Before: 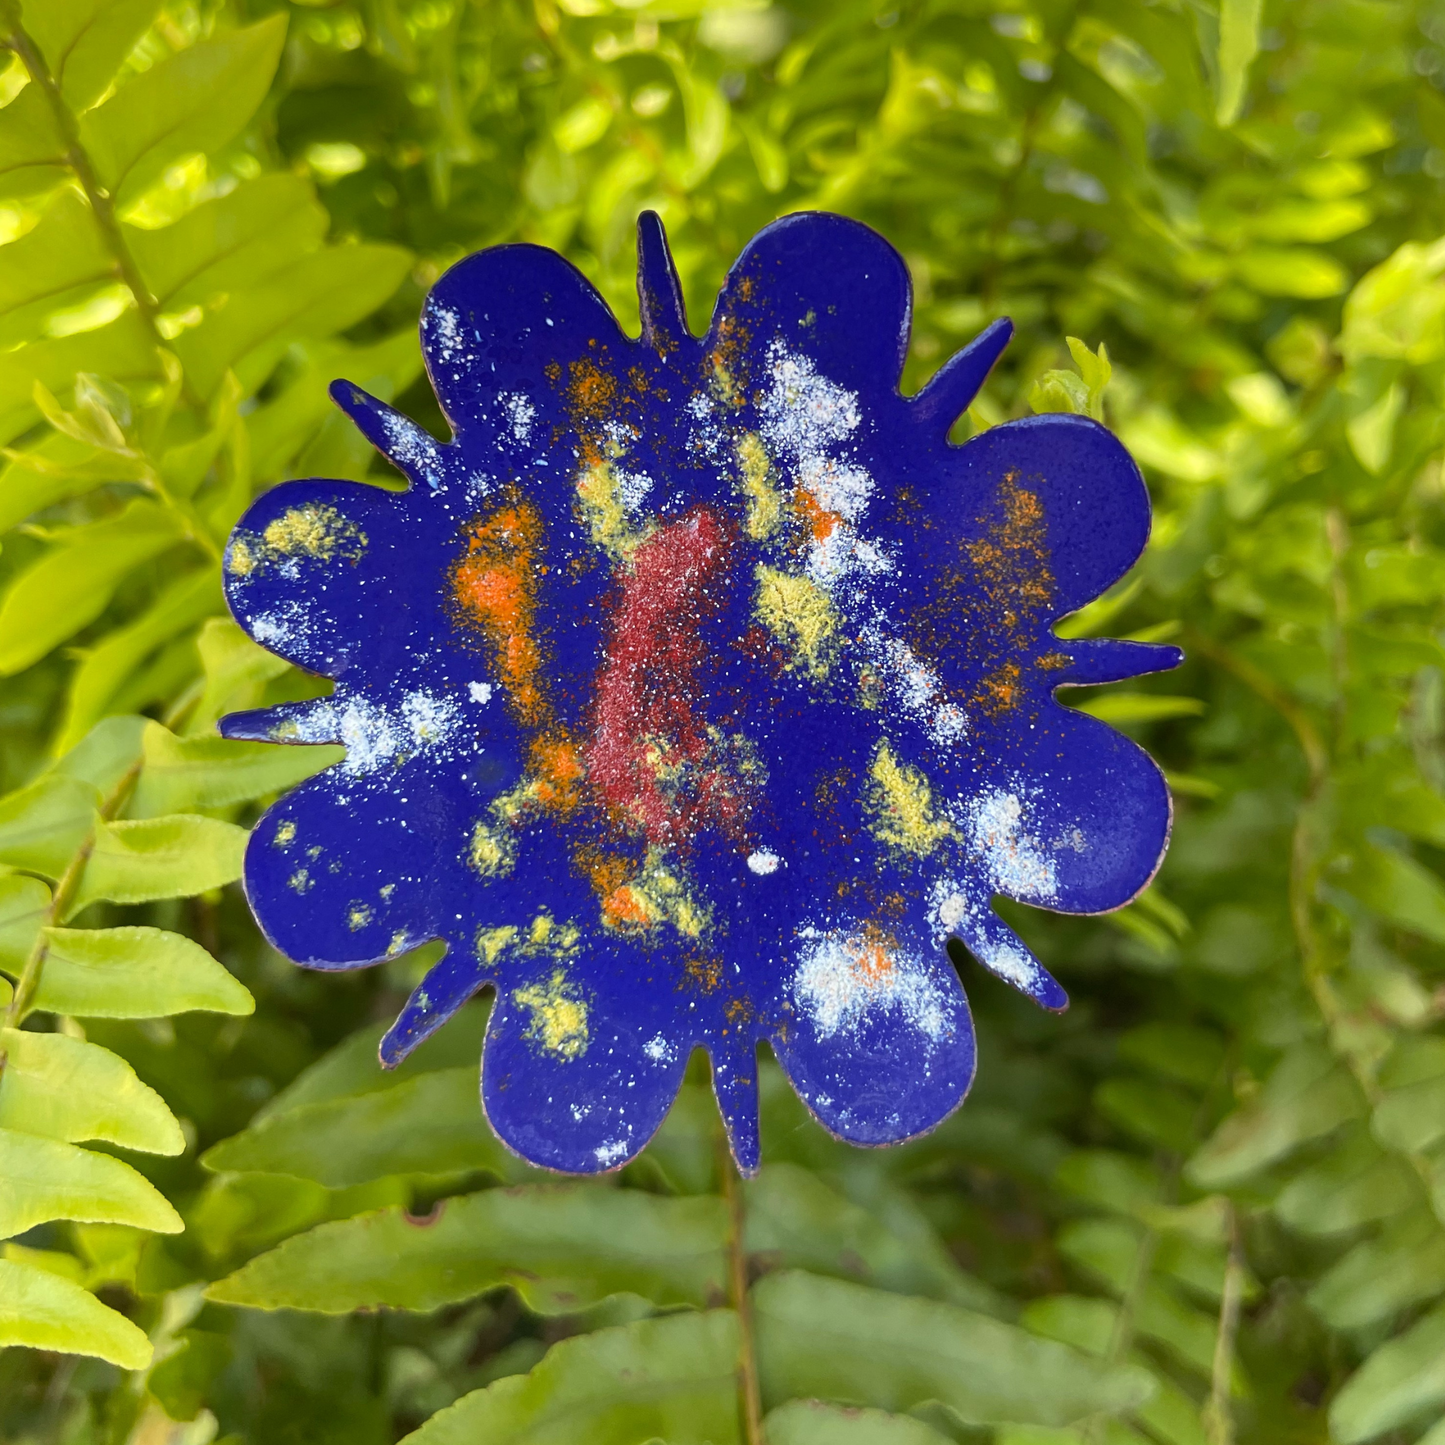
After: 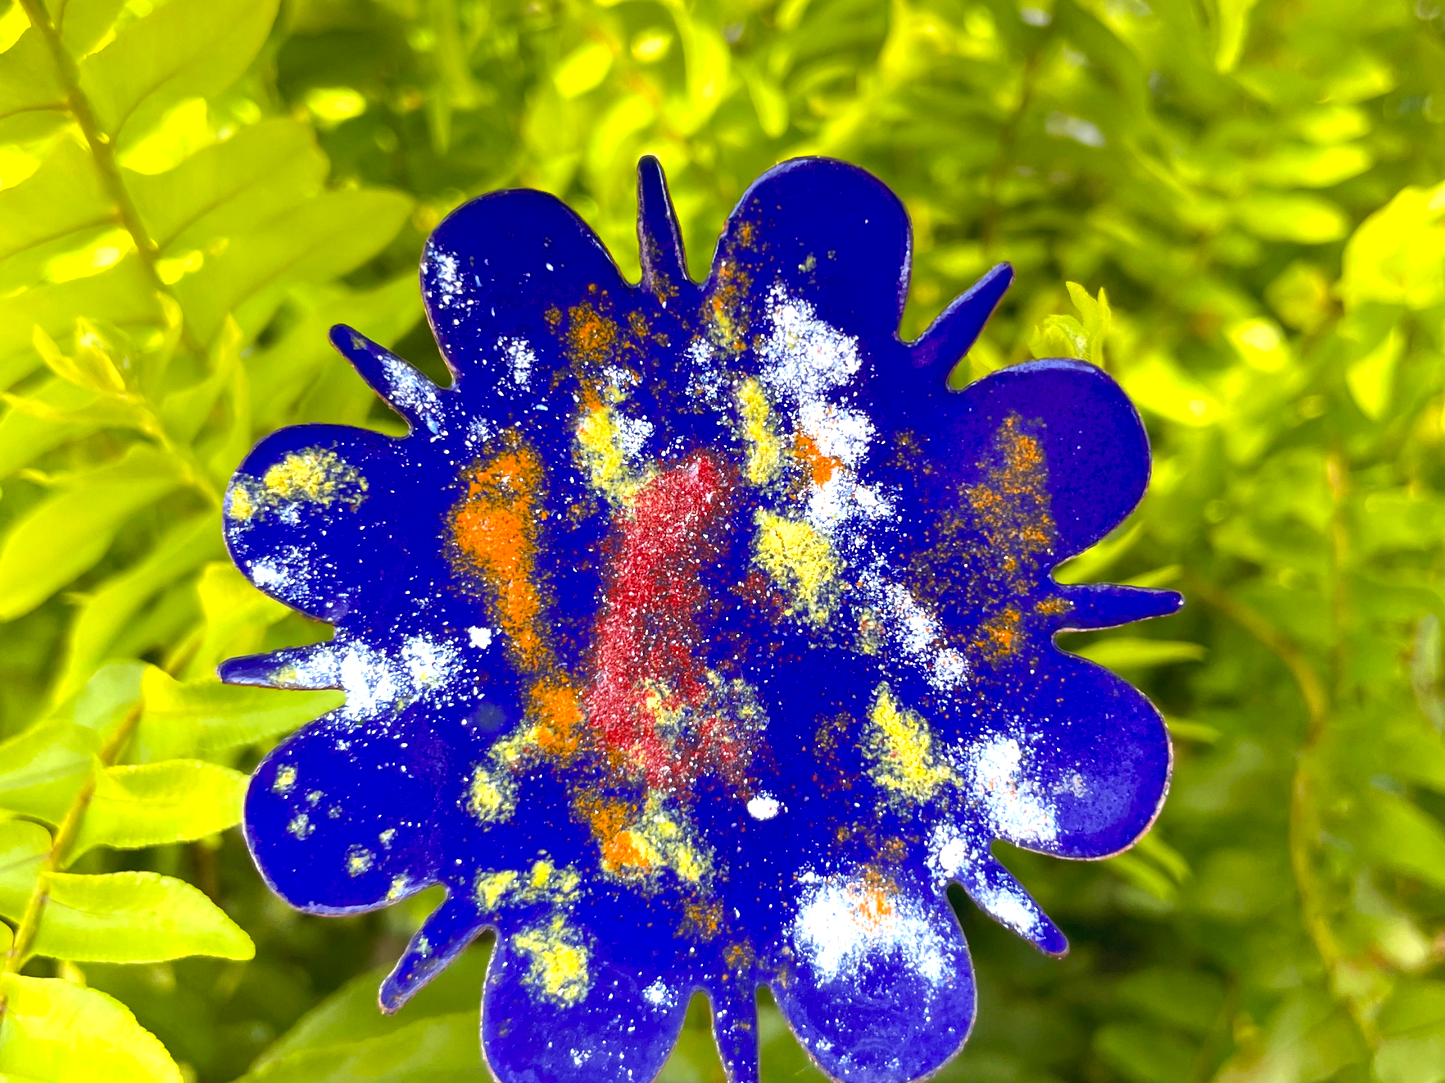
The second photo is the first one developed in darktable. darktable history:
exposure: black level correction 0, exposure 0.68 EV, compensate exposure bias true, compensate highlight preservation false
crop: top 3.857%, bottom 21.132%
color balance rgb: linear chroma grading › global chroma 10%, perceptual saturation grading › global saturation 5%, perceptual brilliance grading › global brilliance 4%, global vibrance 7%, saturation formula JzAzBz (2021)
color balance: lift [1, 0.998, 1.001, 1.002], gamma [1, 1.02, 1, 0.98], gain [1, 1.02, 1.003, 0.98]
